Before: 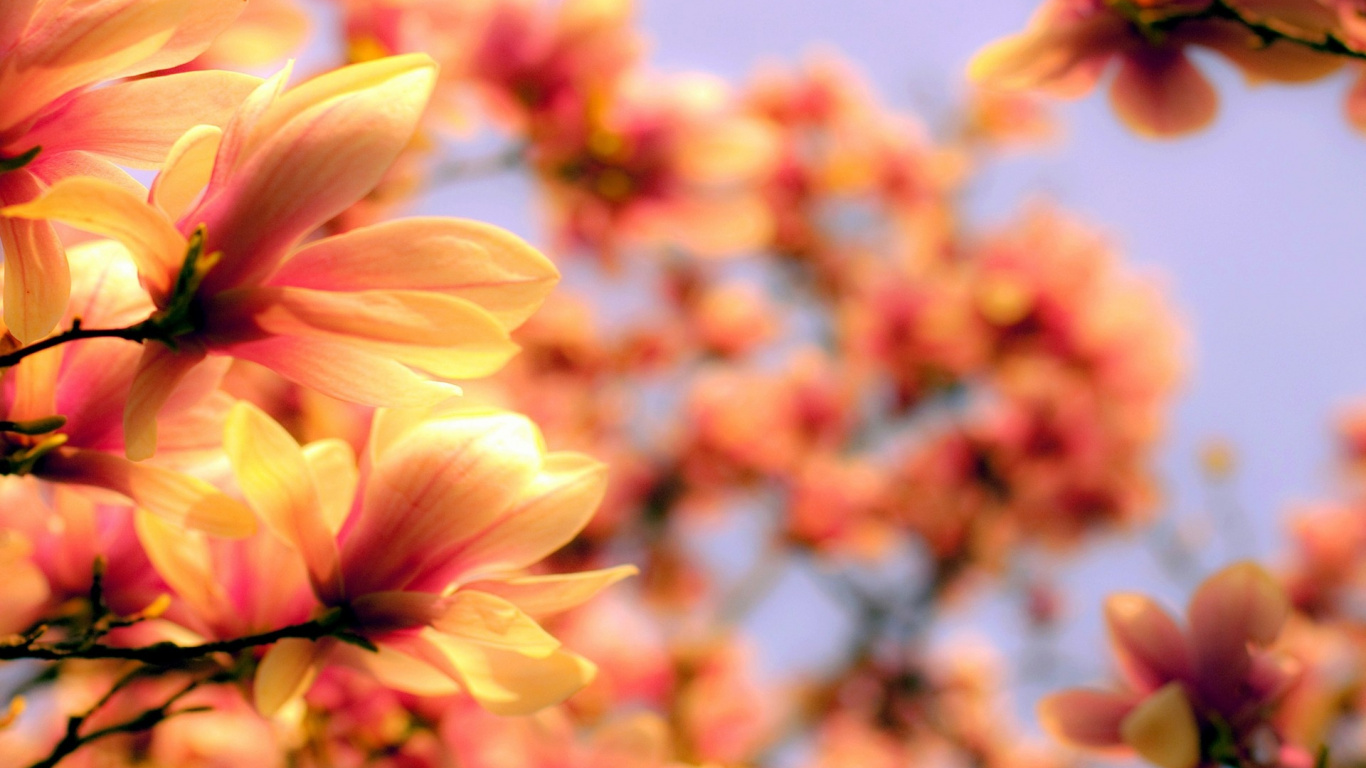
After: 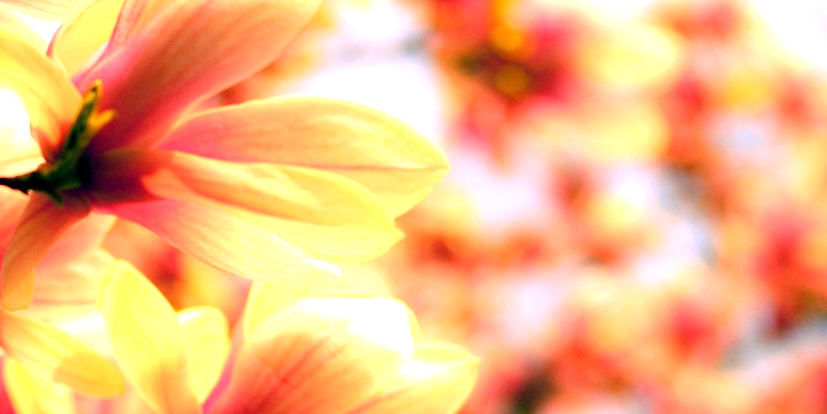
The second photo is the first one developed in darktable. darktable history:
crop and rotate: angle -5.44°, left 2.153%, top 6.7%, right 27.324%, bottom 30.51%
exposure: exposure 1 EV, compensate highlight preservation false
